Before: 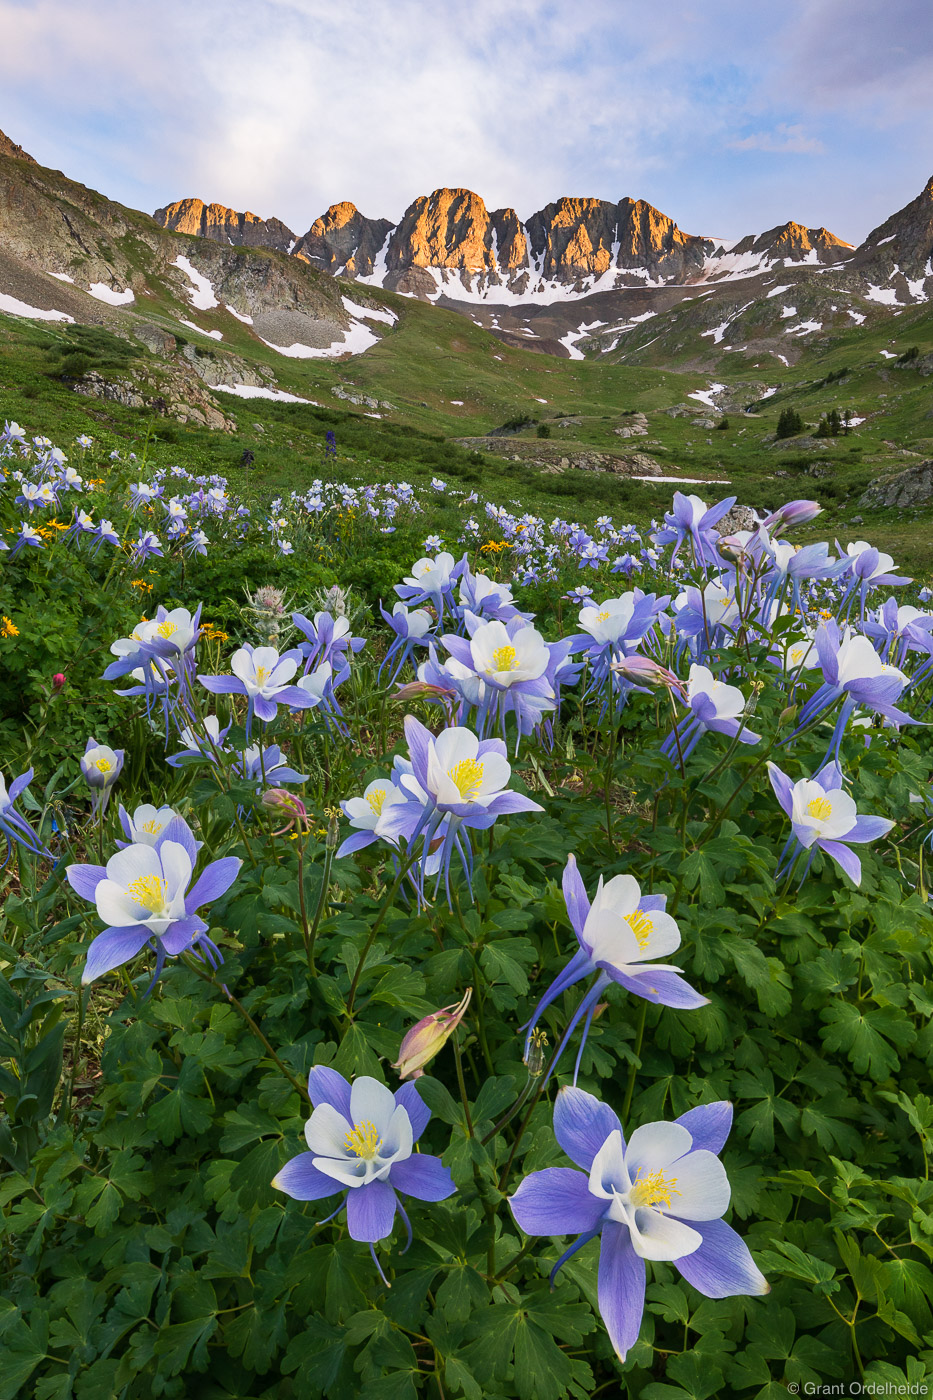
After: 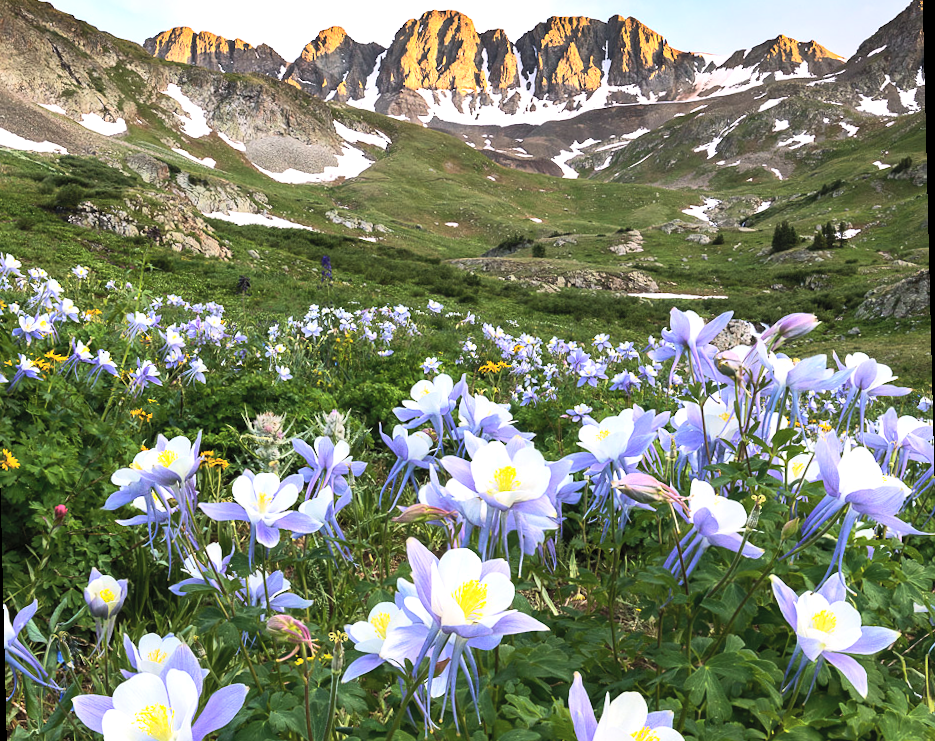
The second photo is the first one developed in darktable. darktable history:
rotate and perspective: rotation -1.42°, crop left 0.016, crop right 0.984, crop top 0.035, crop bottom 0.965
tone equalizer: -8 EV -0.75 EV, -7 EV -0.7 EV, -6 EV -0.6 EV, -5 EV -0.4 EV, -3 EV 0.4 EV, -2 EV 0.6 EV, -1 EV 0.7 EV, +0 EV 0.75 EV, edges refinement/feathering 500, mask exposure compensation -1.57 EV, preserve details no
exposure: compensate highlight preservation false
contrast brightness saturation: contrast 0.14, brightness 0.21
crop and rotate: top 10.605%, bottom 33.274%
